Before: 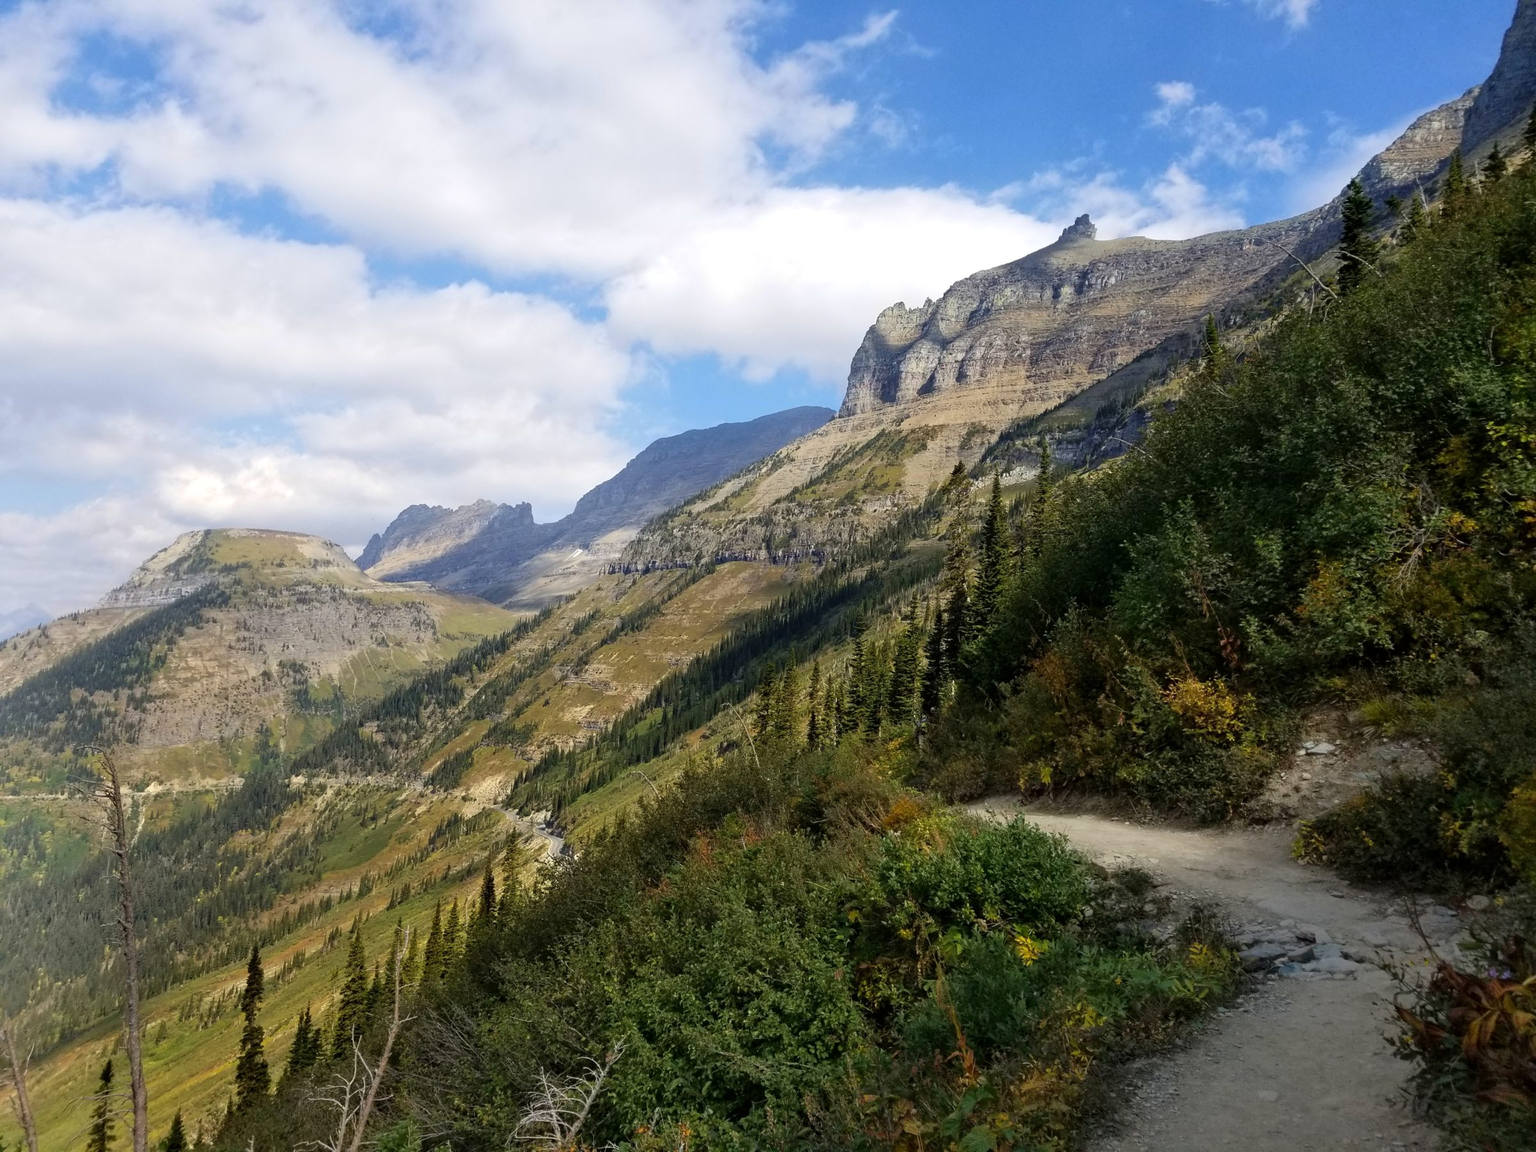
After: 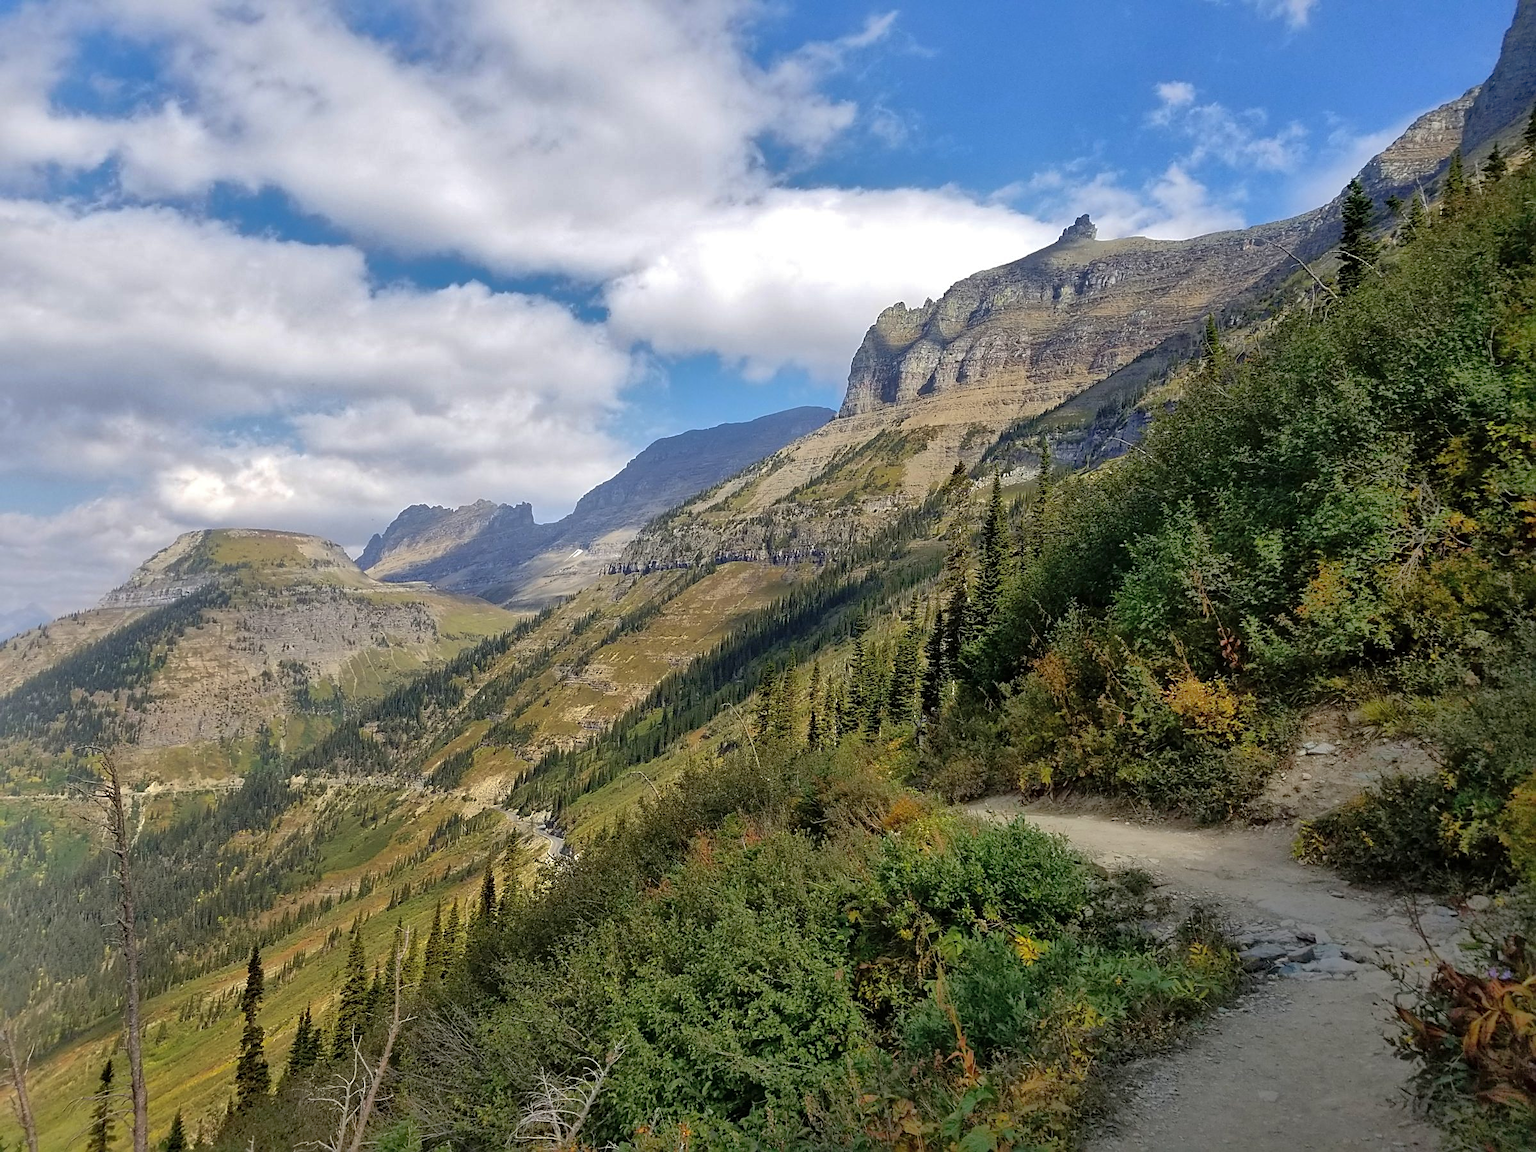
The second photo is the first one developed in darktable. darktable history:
sharpen: amount 0.602
shadows and highlights: shadows 61.24, highlights -59.94
